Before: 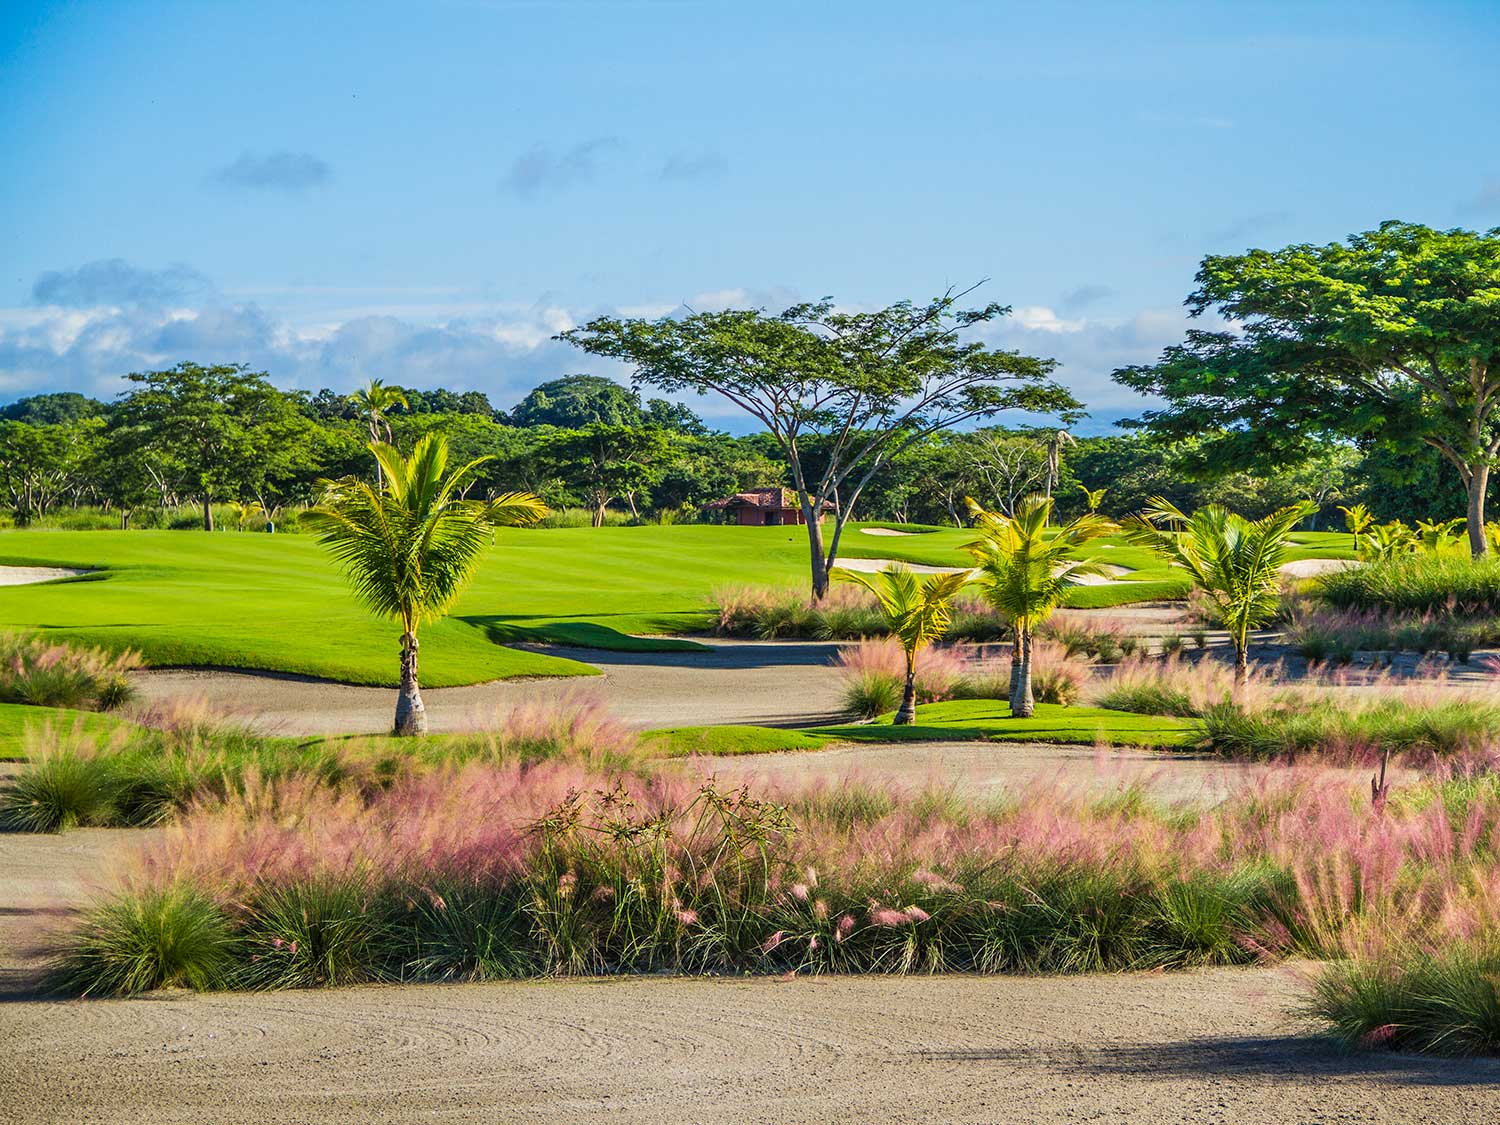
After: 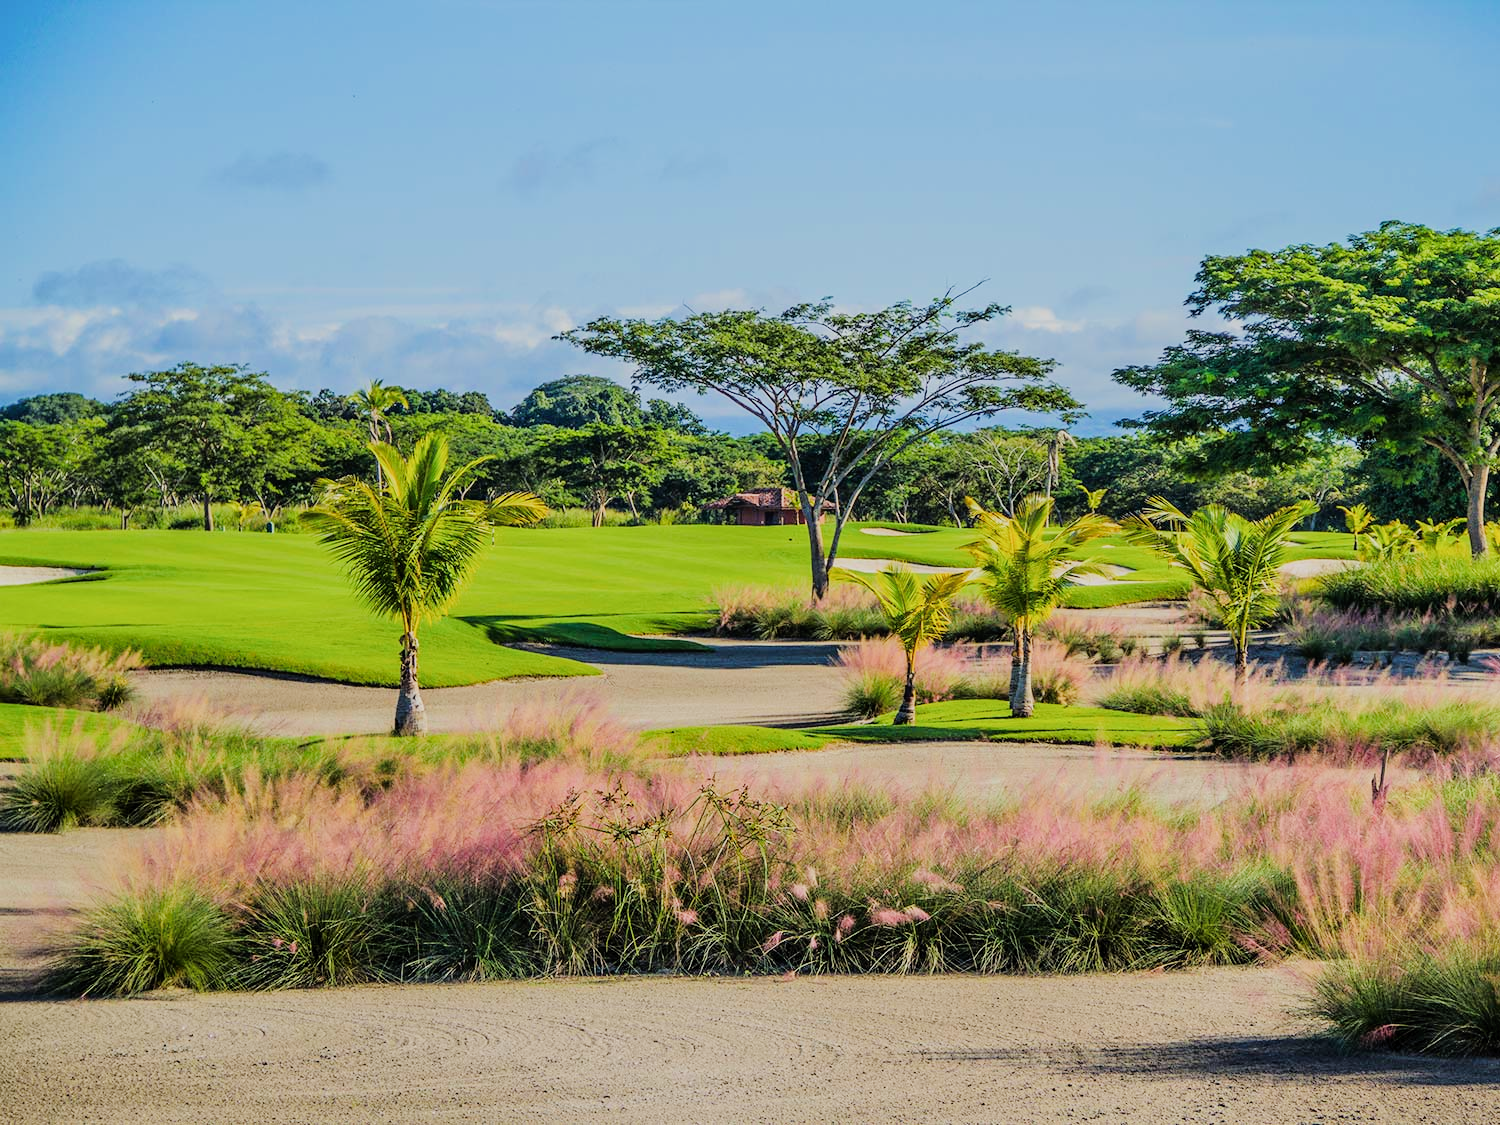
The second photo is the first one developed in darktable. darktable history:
tone curve: curves: ch0 [(0, 0) (0.003, 0.015) (0.011, 0.019) (0.025, 0.026) (0.044, 0.041) (0.069, 0.057) (0.1, 0.085) (0.136, 0.116) (0.177, 0.158) (0.224, 0.215) (0.277, 0.286) (0.335, 0.367) (0.399, 0.452) (0.468, 0.534) (0.543, 0.612) (0.623, 0.698) (0.709, 0.775) (0.801, 0.858) (0.898, 0.928) (1, 1)], color space Lab, linked channels
filmic rgb: black relative exposure -8.87 EV, white relative exposure 4.98 EV, target black luminance 0%, hardness 3.78, latitude 66.84%, contrast 0.819, highlights saturation mix 10.72%, shadows ↔ highlights balance 20.62%
